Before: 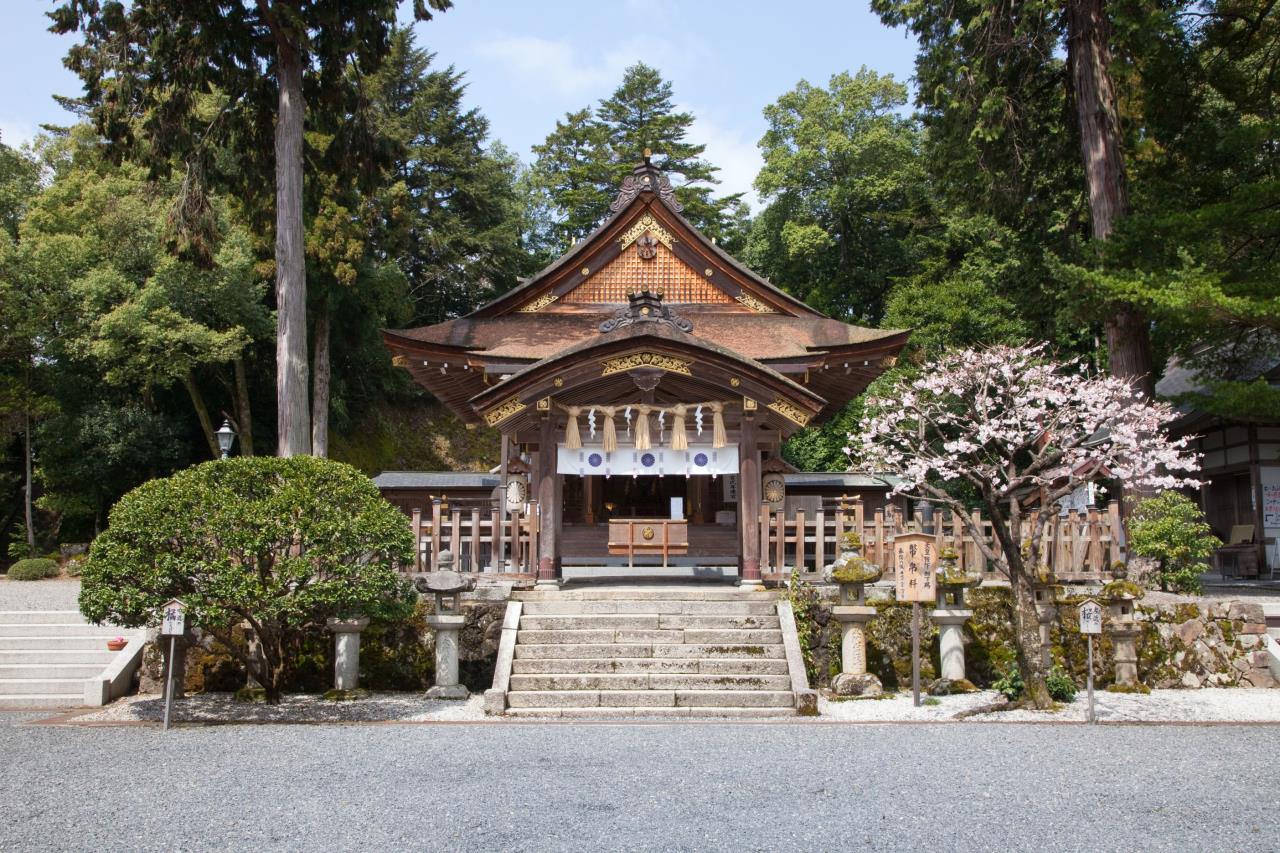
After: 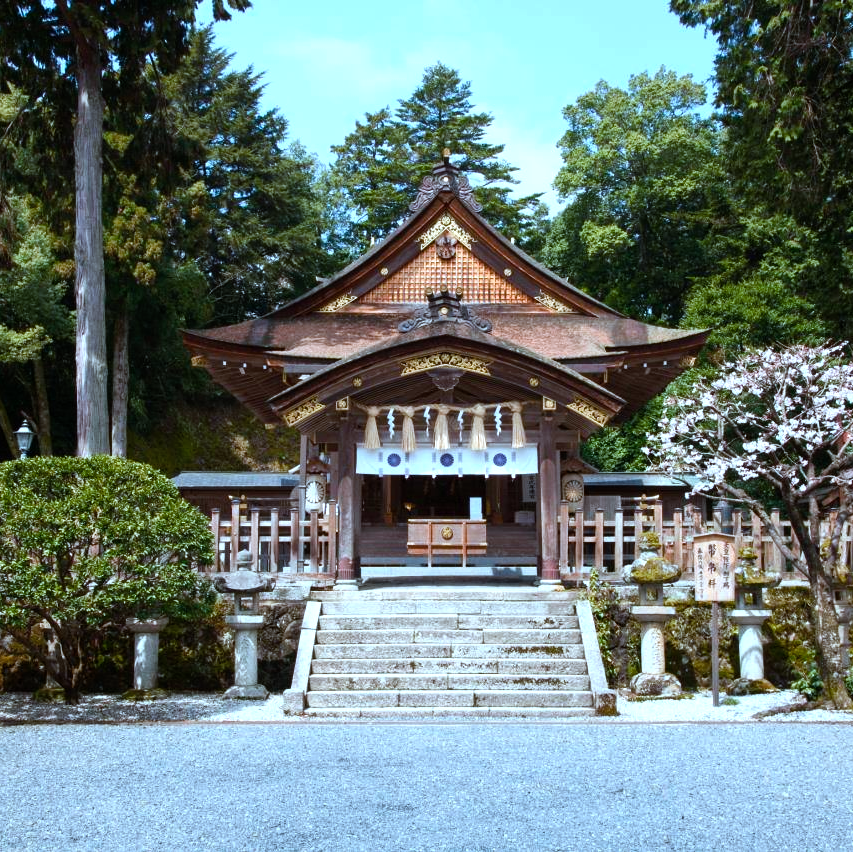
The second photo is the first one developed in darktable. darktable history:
crop and rotate: left 15.754%, right 17.579%
color correction: highlights a* -9.73, highlights b* -21.22
color balance rgb: shadows lift › luminance -20%, power › hue 72.24°, highlights gain › luminance 15%, global offset › hue 171.6°, perceptual saturation grading › global saturation 14.09%, perceptual saturation grading › highlights -25%, perceptual saturation grading › shadows 25%, global vibrance 25%, contrast 10%
